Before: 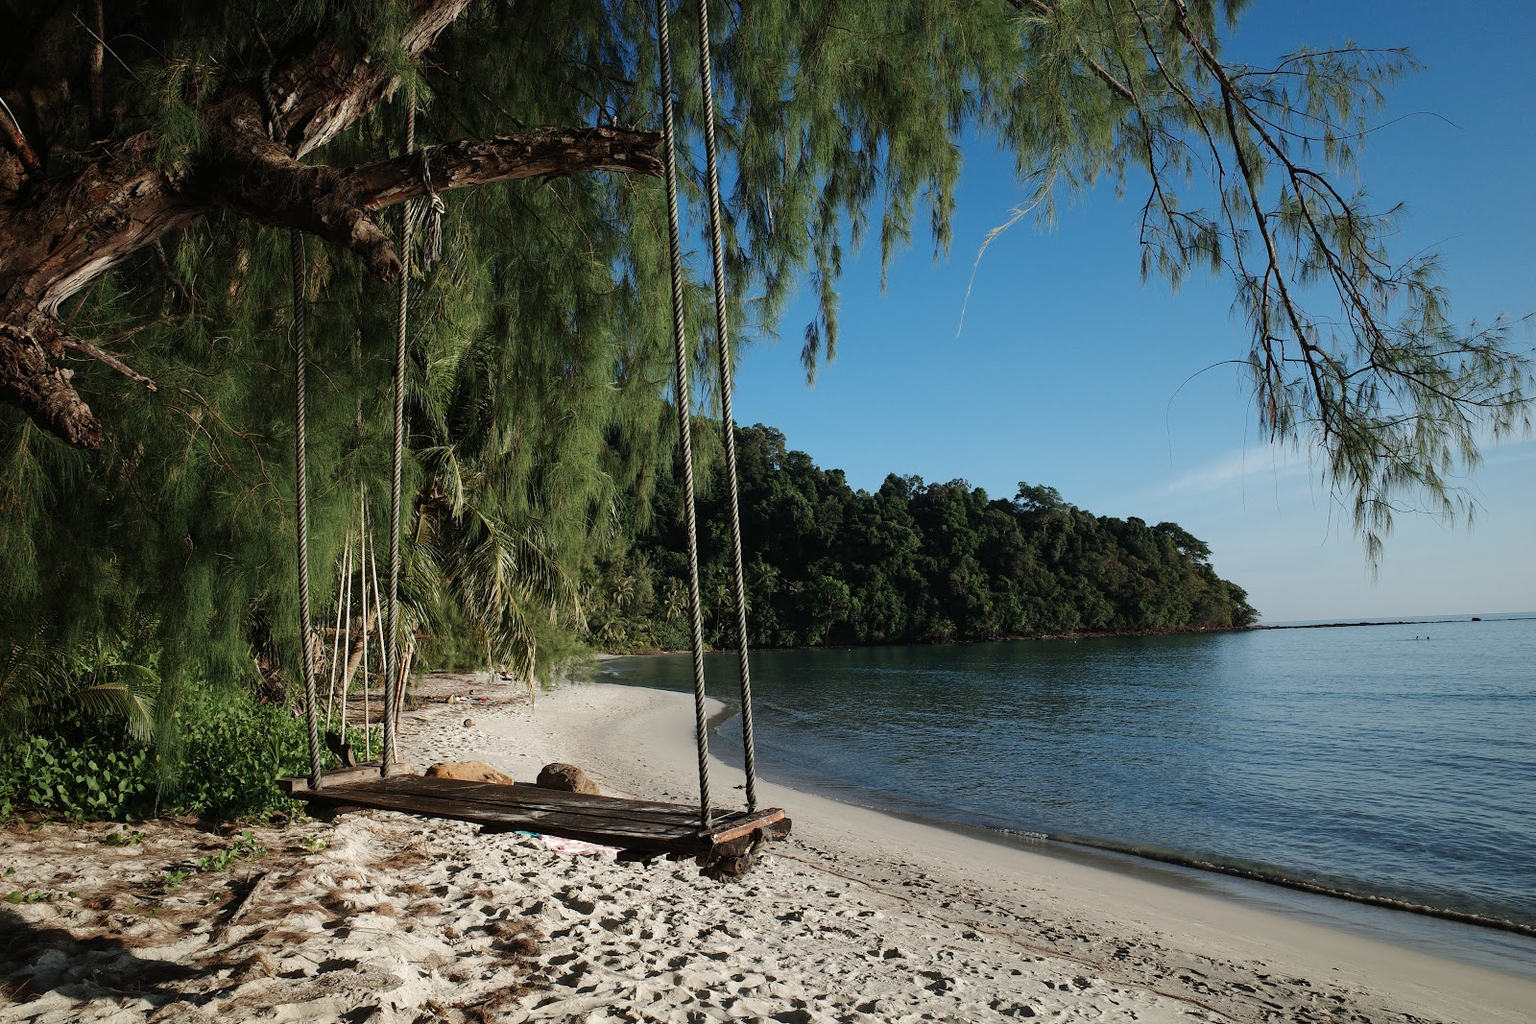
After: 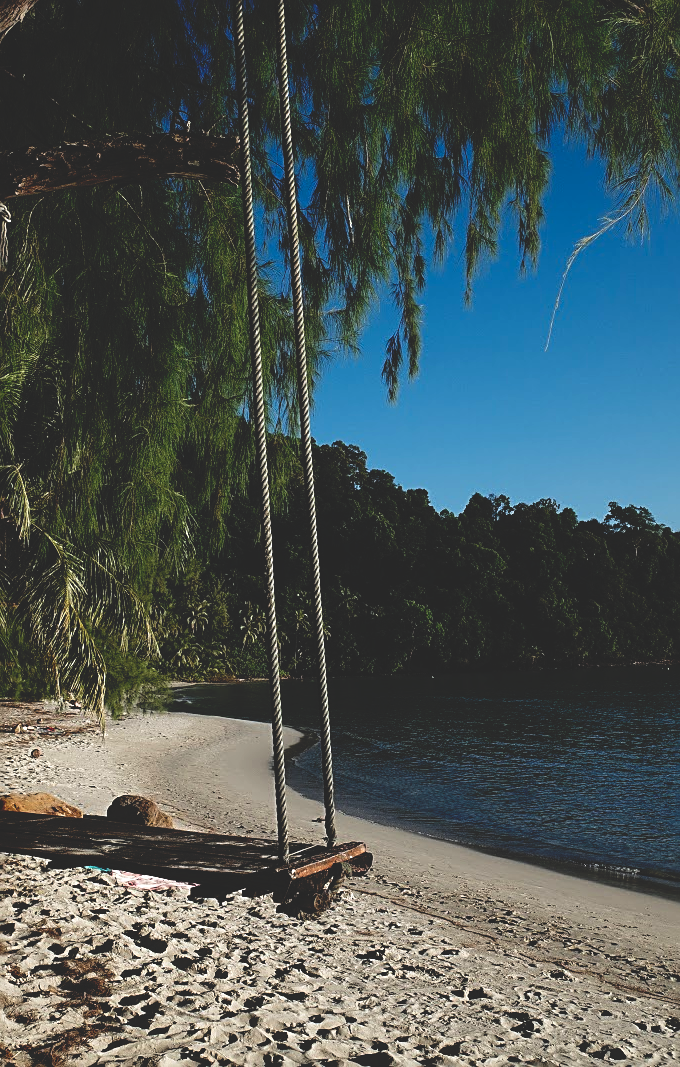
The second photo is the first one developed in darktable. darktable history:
crop: left 28.291%, right 29.152%
base curve: curves: ch0 [(0, 0.02) (0.083, 0.036) (1, 1)], preserve colors none
sharpen: on, module defaults
